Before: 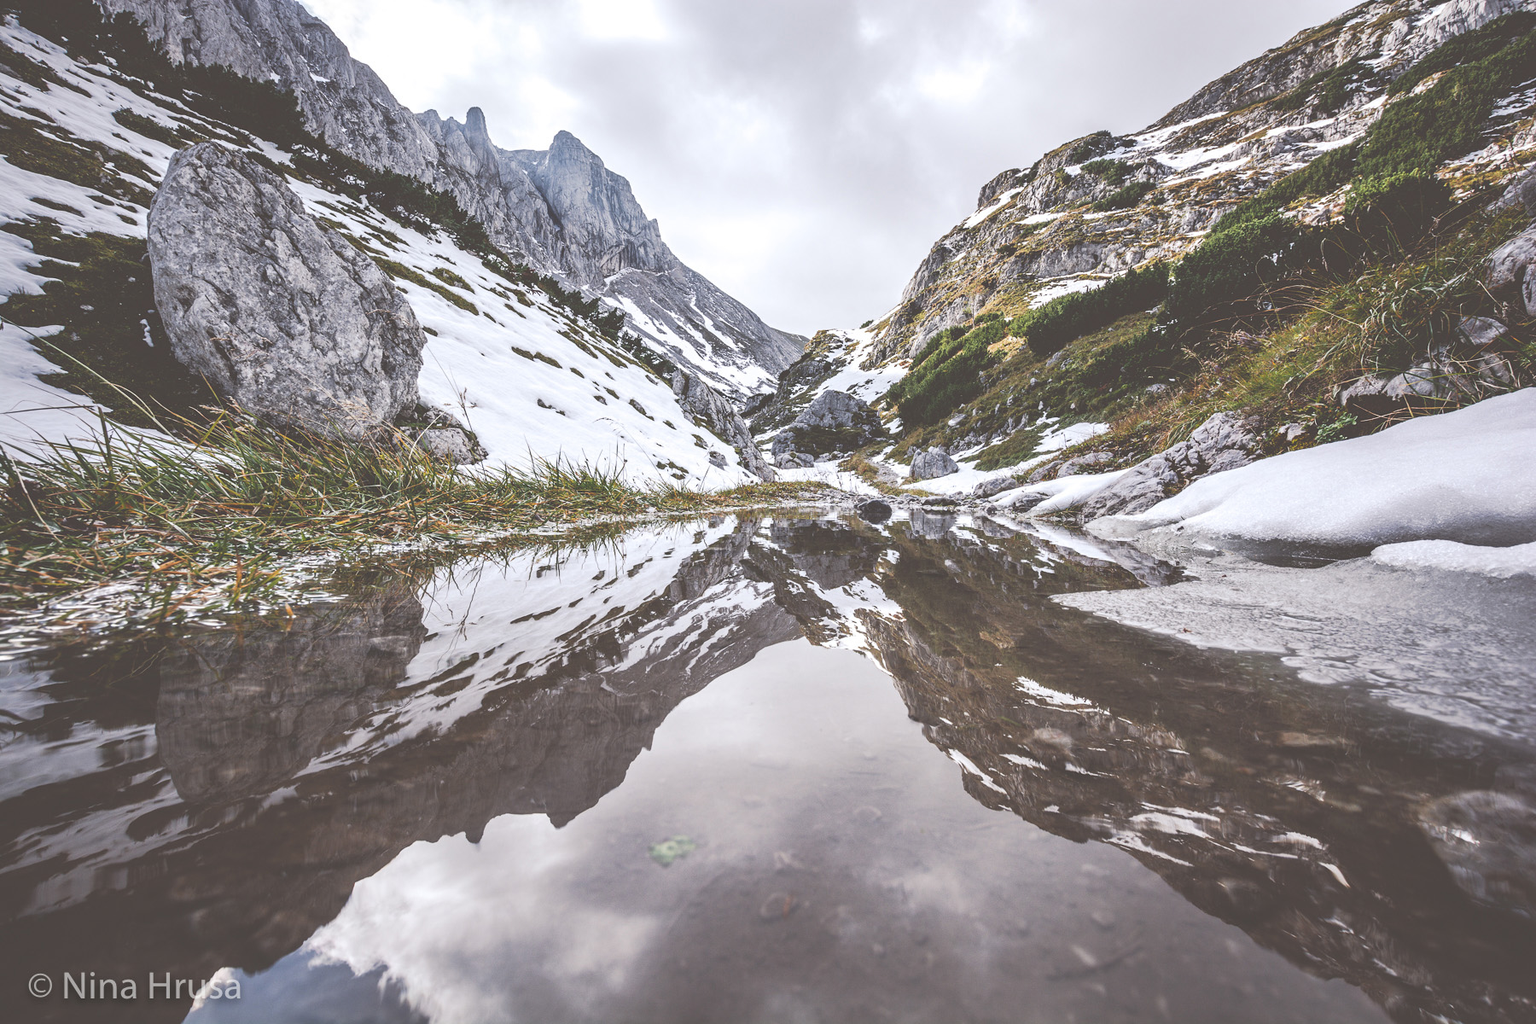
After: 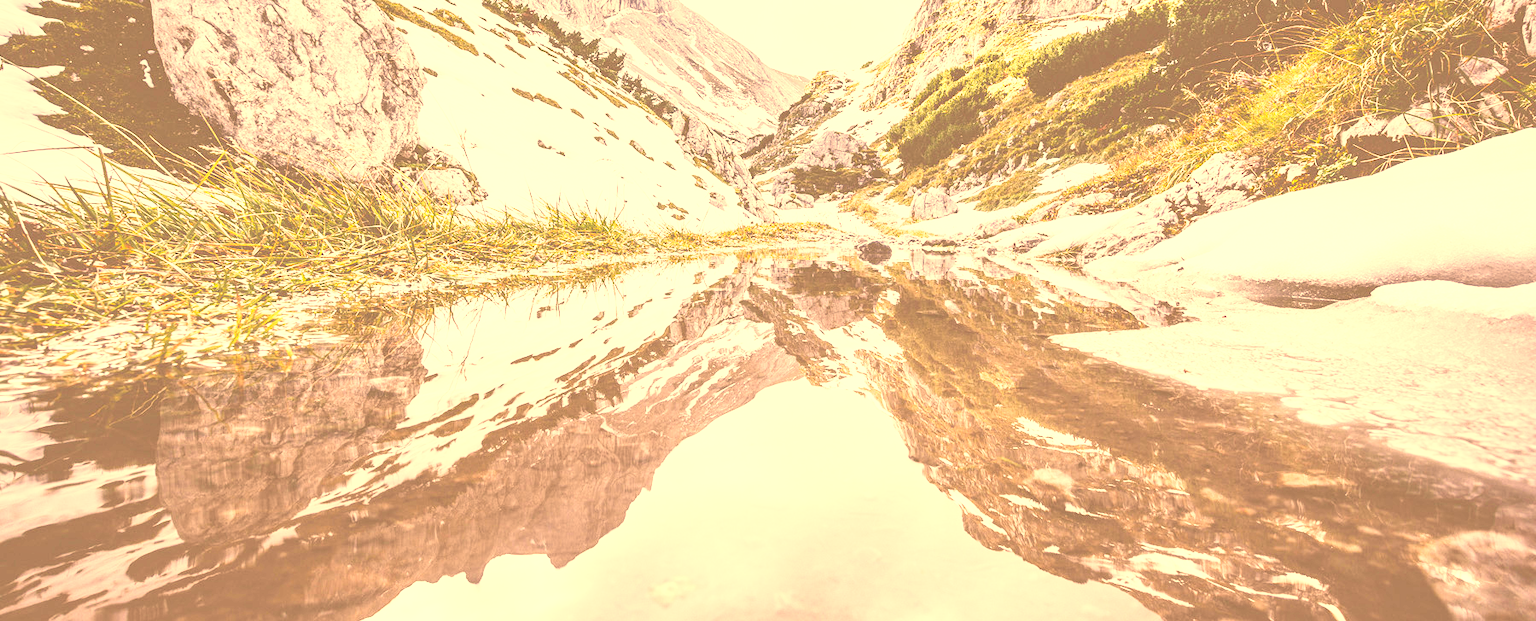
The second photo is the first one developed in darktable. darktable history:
crop and rotate: top 25.357%, bottom 13.942%
exposure: black level correction 0.009, exposure 1.425 EV, compensate highlight preservation false
color correction: highlights a* 17.94, highlights b* 35.39, shadows a* 1.48, shadows b* 6.42, saturation 1.01
base curve: curves: ch0 [(0, 0) (0.028, 0.03) (0.121, 0.232) (0.46, 0.748) (0.859, 0.968) (1, 1)], preserve colors none
local contrast: on, module defaults
